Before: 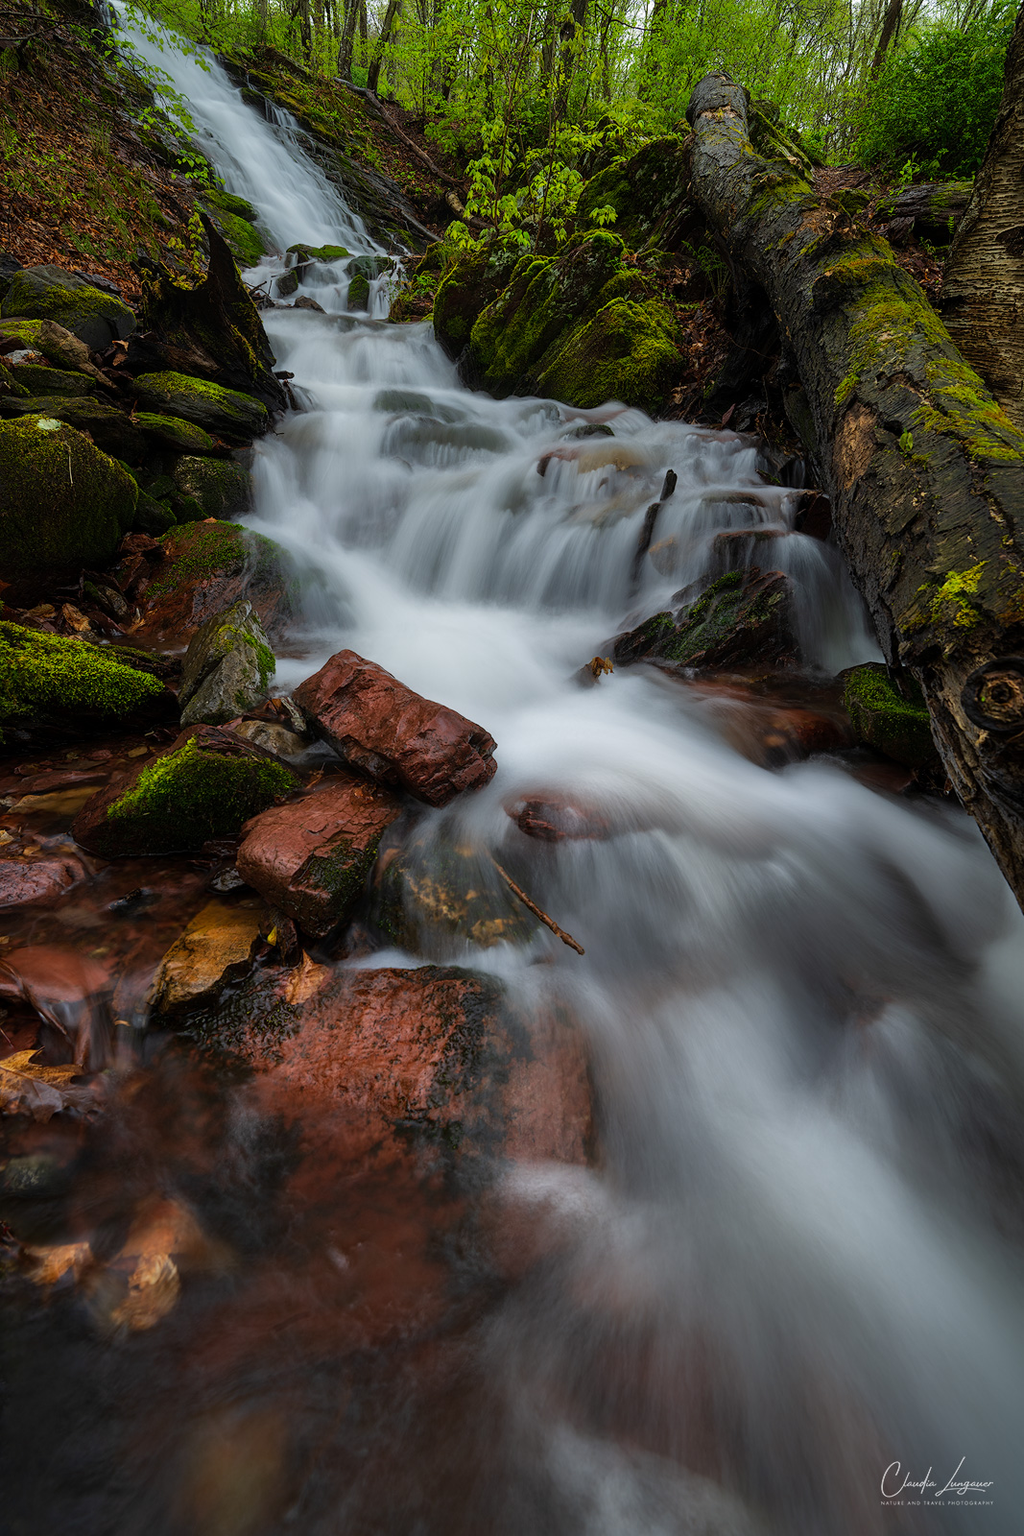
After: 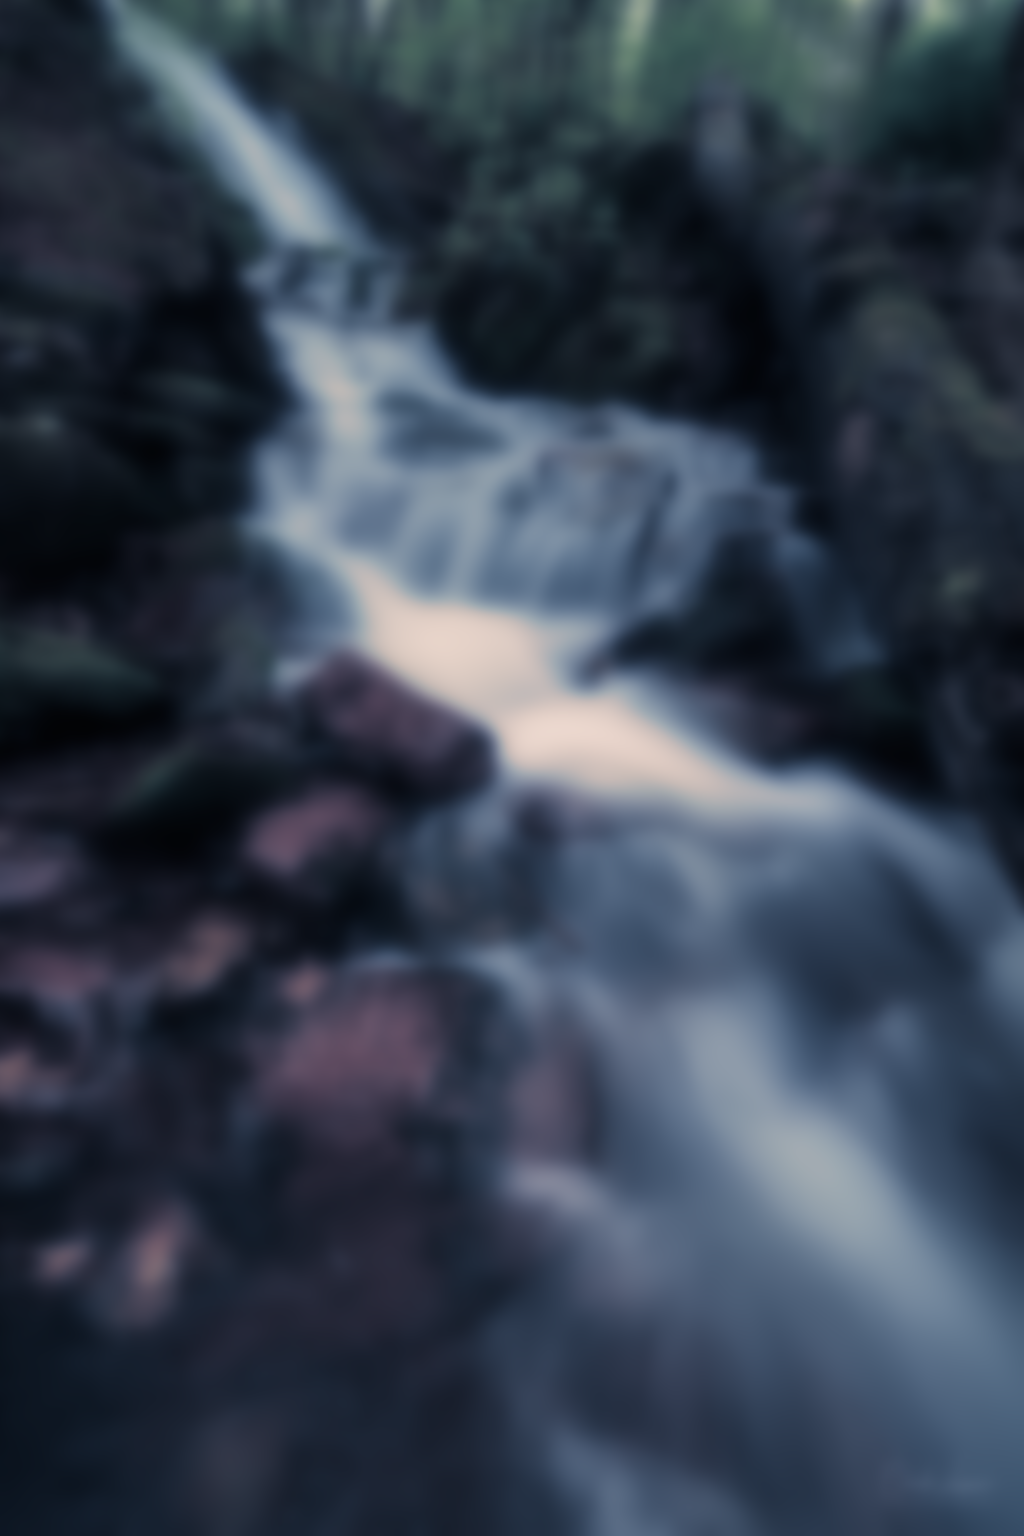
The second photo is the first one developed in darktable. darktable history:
split-toning: shadows › hue 226.8°, shadows › saturation 0.56, highlights › hue 28.8°, balance -40, compress 0%
base curve: curves: ch0 [(0, 0) (0.283, 0.295) (1, 1)], preserve colors none
lowpass: on, module defaults
